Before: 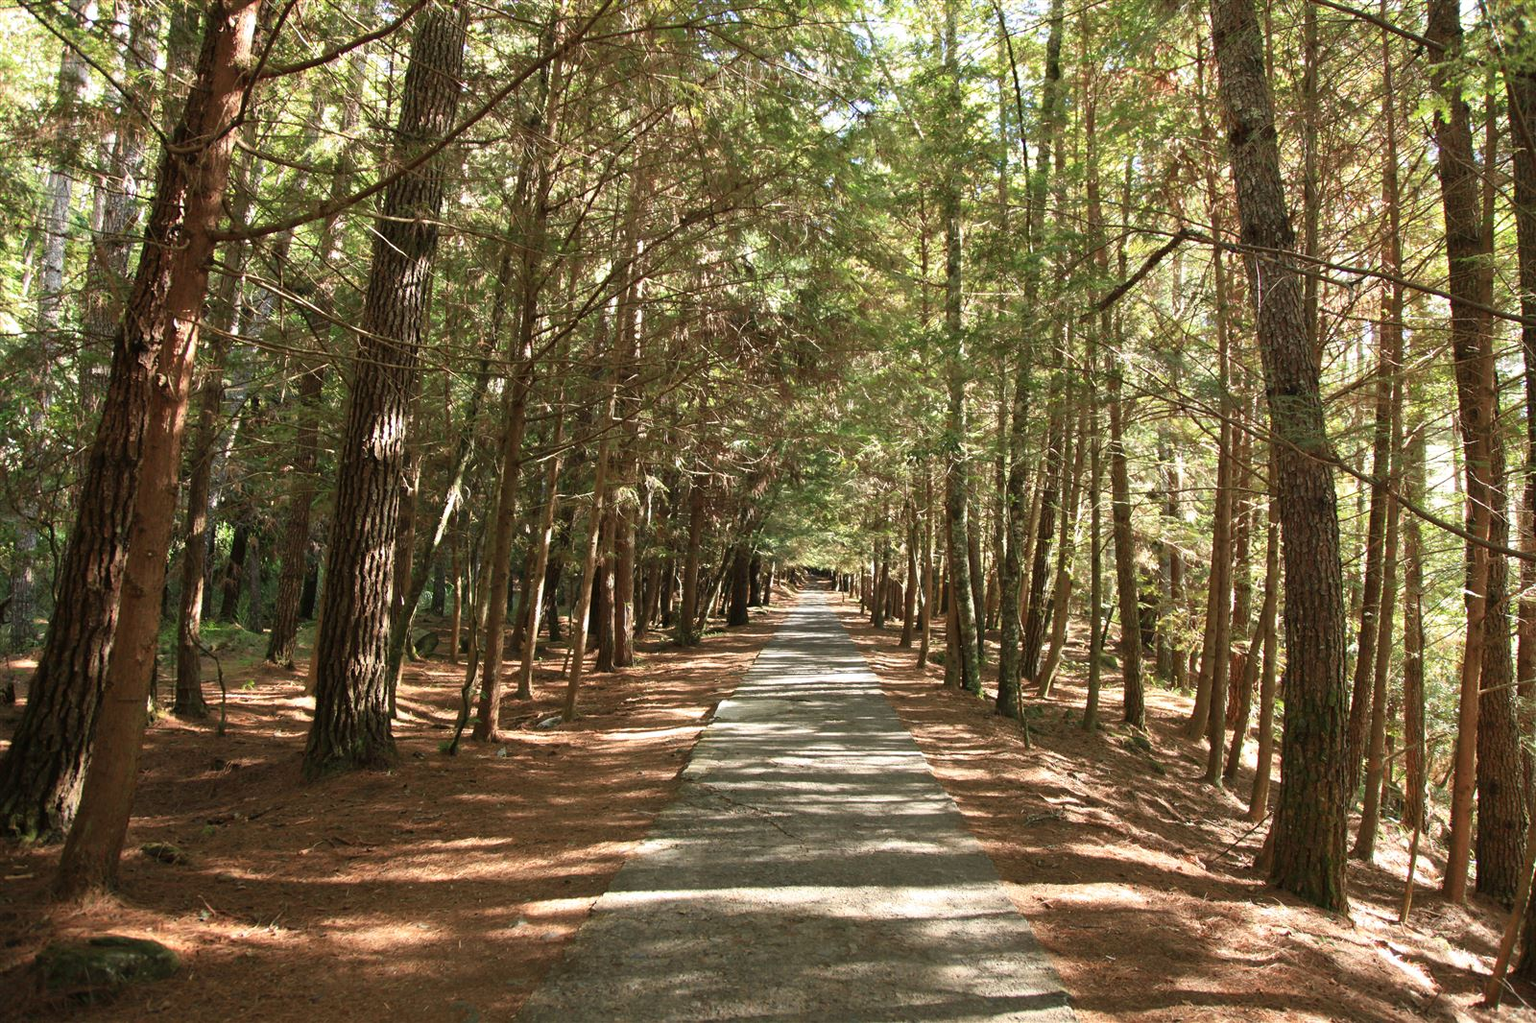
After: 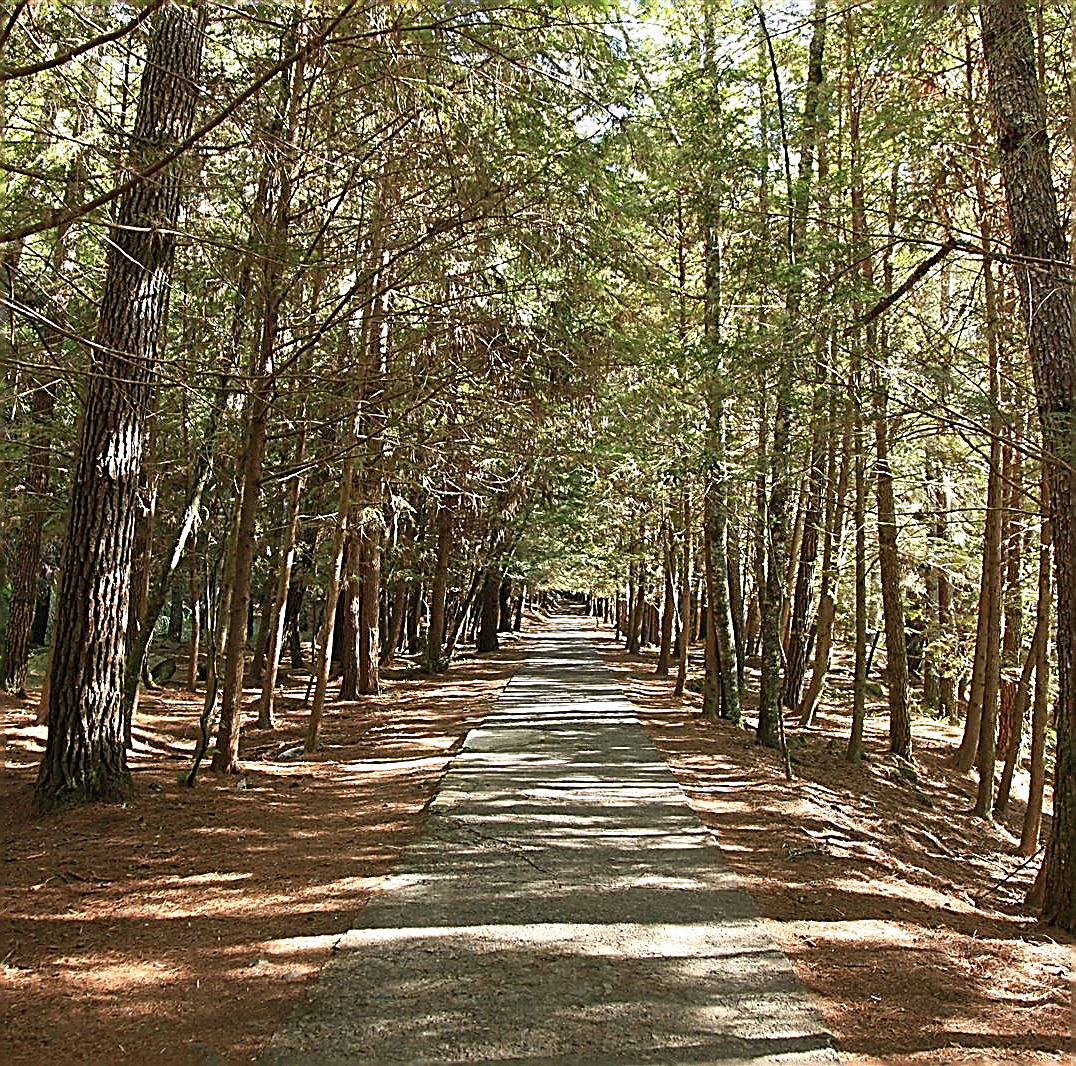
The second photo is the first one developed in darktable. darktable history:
crop and rotate: left 17.61%, right 15.107%
sharpen: amount 2
